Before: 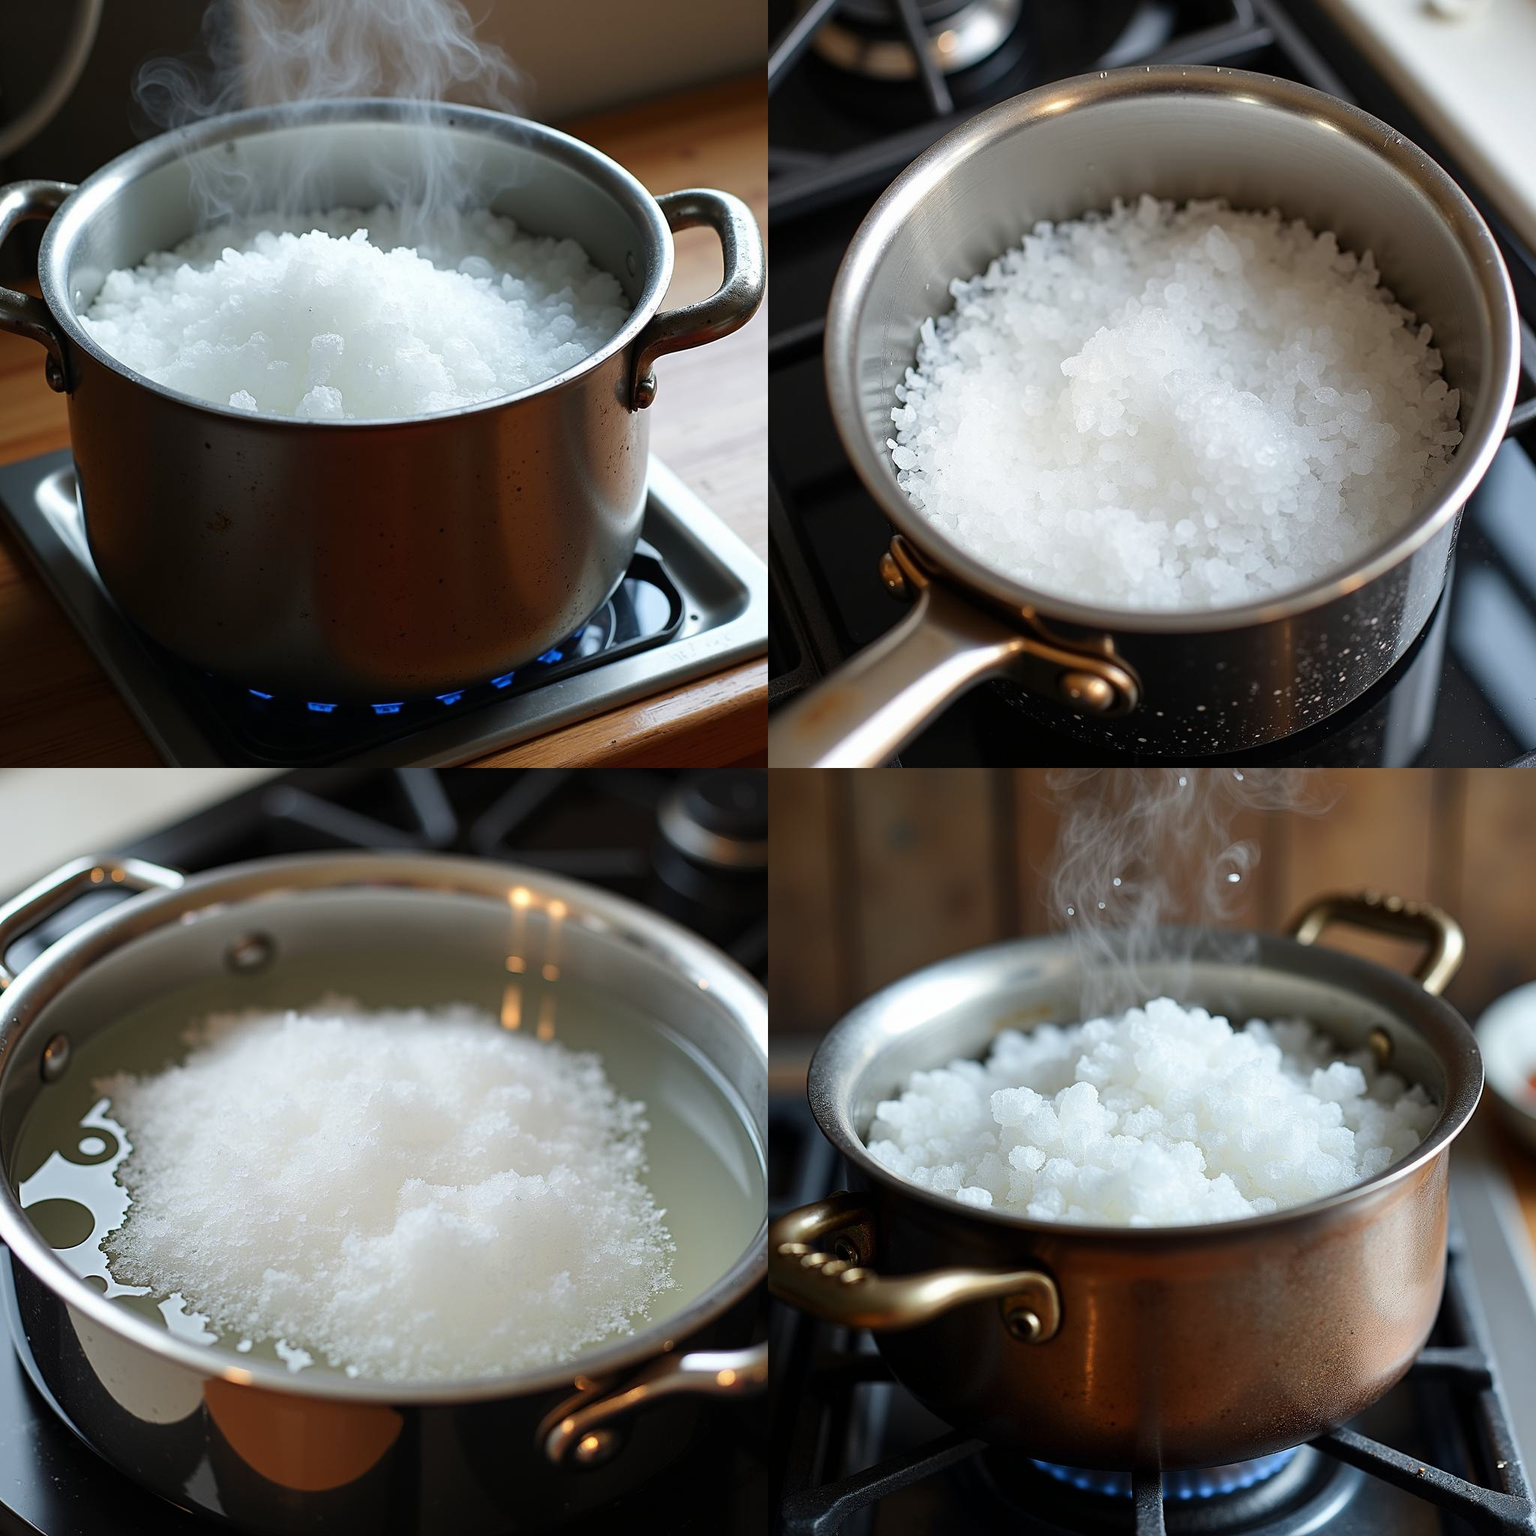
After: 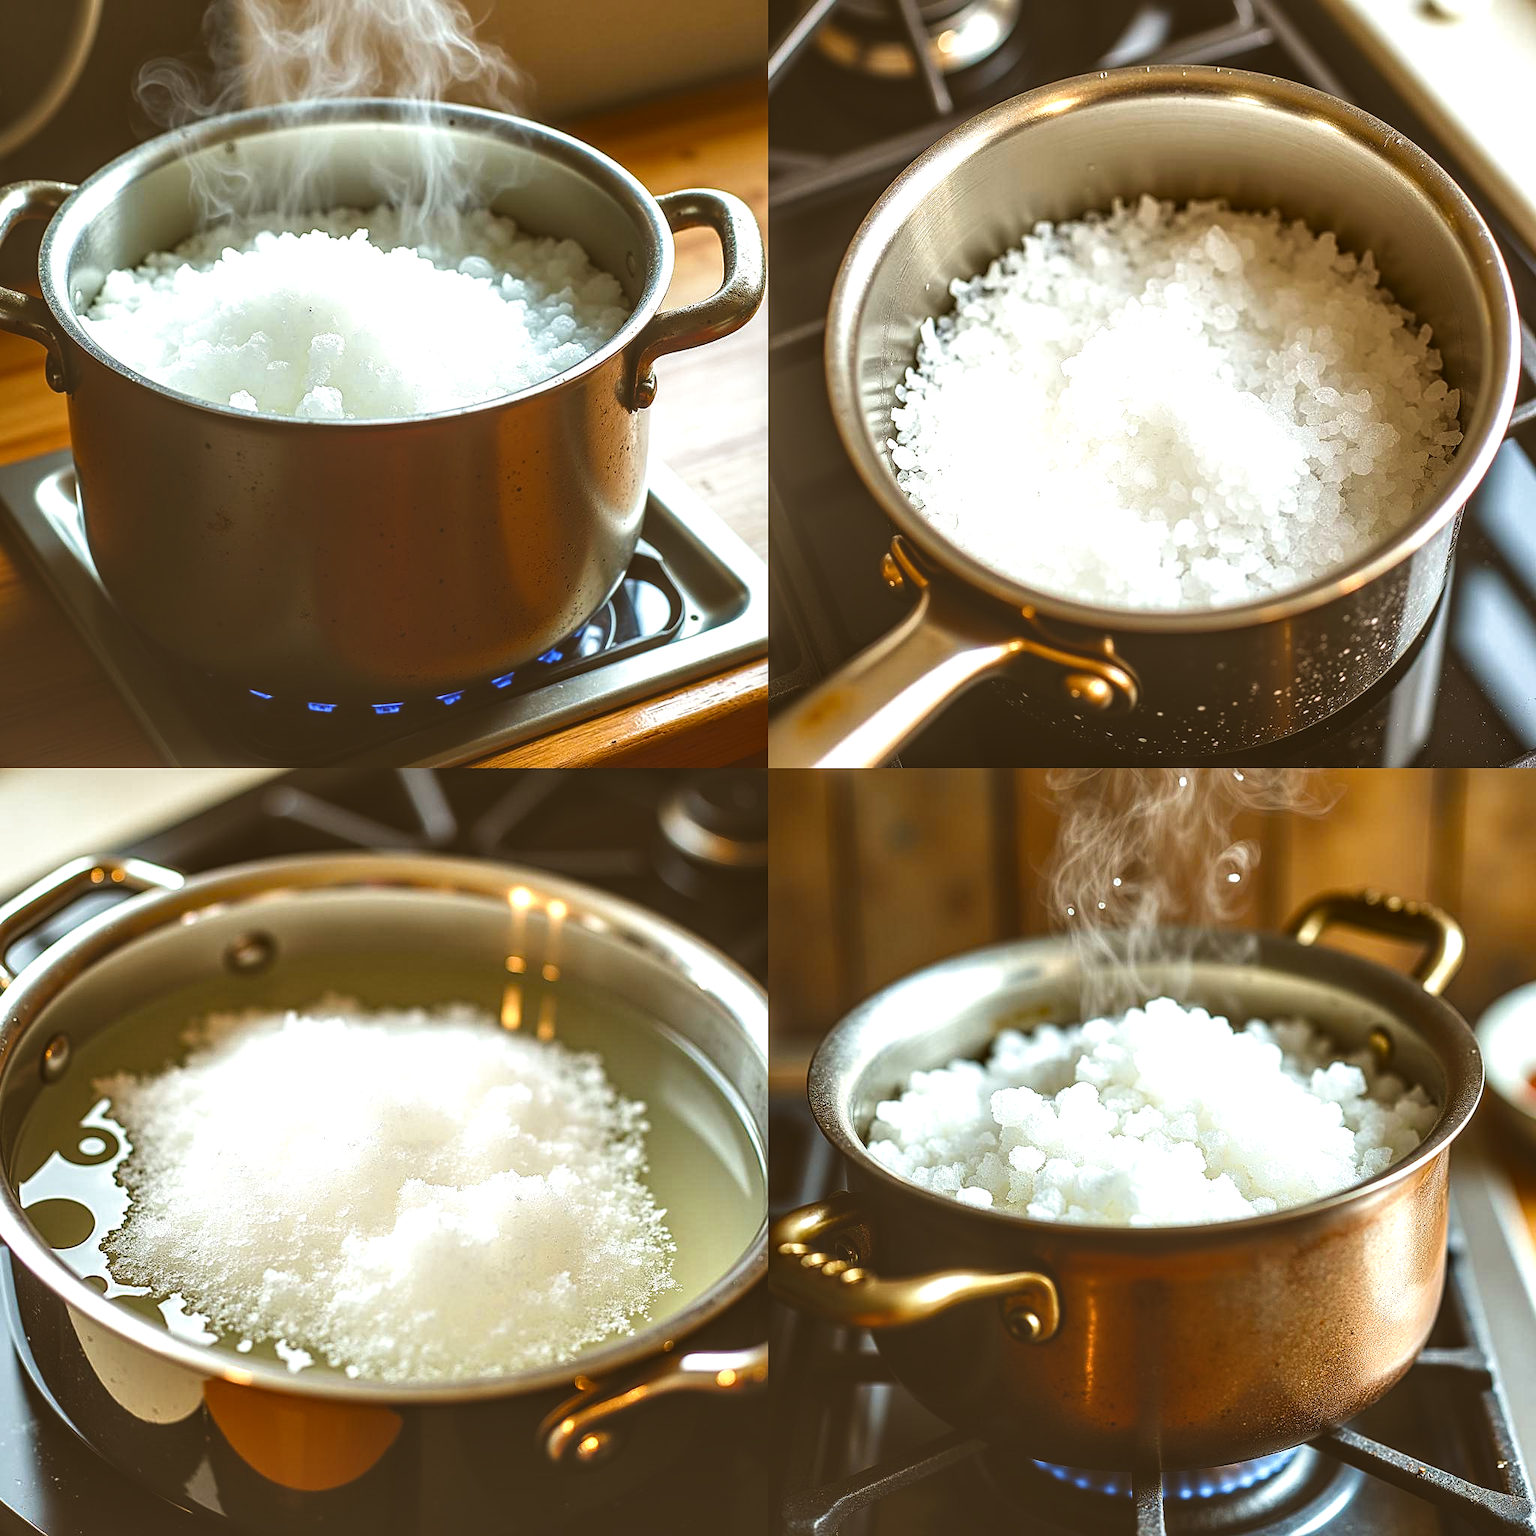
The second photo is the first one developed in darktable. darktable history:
shadows and highlights: shadows 37.47, highlights -27.88, soften with gaussian
tone curve: curves: ch0 [(0, 0) (0.003, 0.003) (0.011, 0.012) (0.025, 0.026) (0.044, 0.046) (0.069, 0.072) (0.1, 0.104) (0.136, 0.141) (0.177, 0.184) (0.224, 0.233) (0.277, 0.288) (0.335, 0.348) (0.399, 0.414) (0.468, 0.486) (0.543, 0.564) (0.623, 0.647) (0.709, 0.736) (0.801, 0.831) (0.898, 0.921) (1, 1)], preserve colors none
velvia: on, module defaults
sharpen: amount 0.206
local contrast: highlights 13%, shadows 38%, detail 184%, midtone range 0.476
exposure: black level correction -0.029, compensate highlight preservation false
color balance rgb: power › chroma 2.475%, power › hue 67.12°, perceptual saturation grading › global saturation 27.377%, perceptual saturation grading › highlights -28.09%, perceptual saturation grading › mid-tones 15.457%, perceptual saturation grading › shadows 33.827%, perceptual brilliance grading › global brilliance 1.369%, perceptual brilliance grading › highlights 8.581%, perceptual brilliance grading › shadows -3.146%, global vibrance 20%
tone equalizer: mask exposure compensation -0.502 EV
